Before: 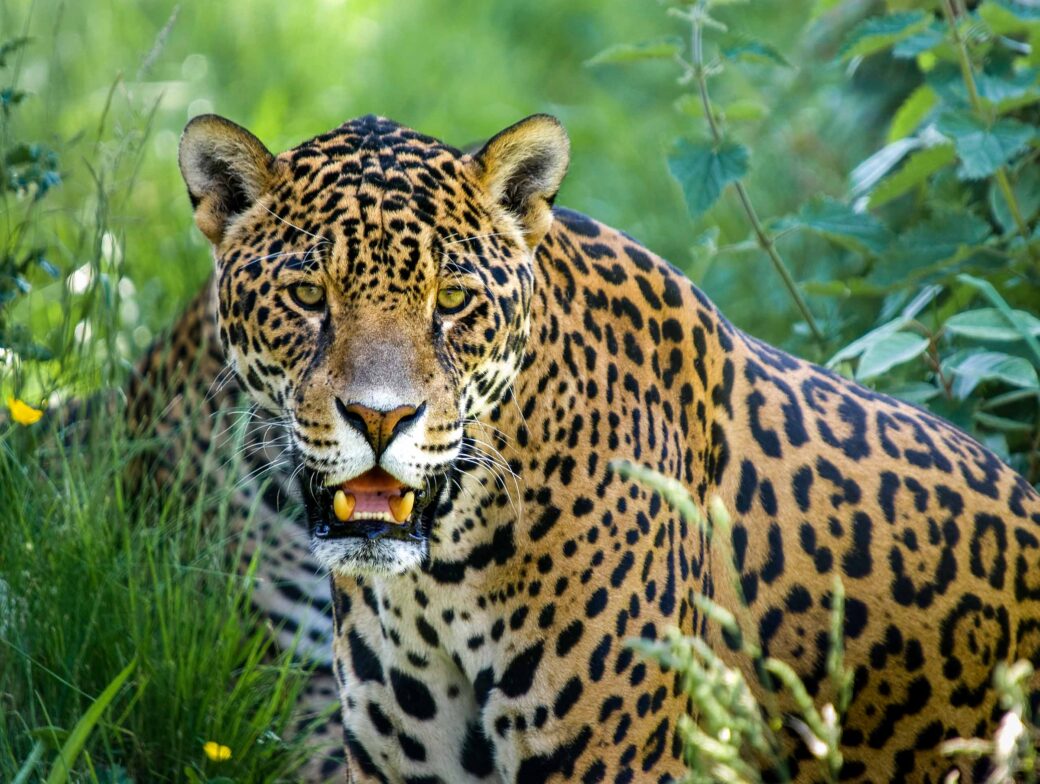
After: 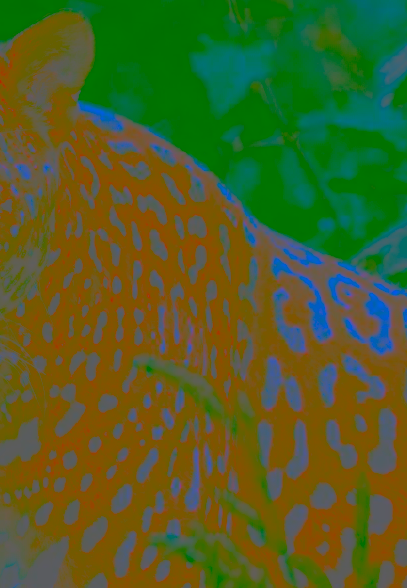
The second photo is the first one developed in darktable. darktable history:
base curve: curves: ch0 [(0, 0) (0.036, 0.025) (0.121, 0.166) (0.206, 0.329) (0.605, 0.79) (1, 1)], preserve colors none
contrast brightness saturation: contrast -0.99, brightness -0.17, saturation 0.75
crop: left 45.721%, top 13.393%, right 14.118%, bottom 10.01%
